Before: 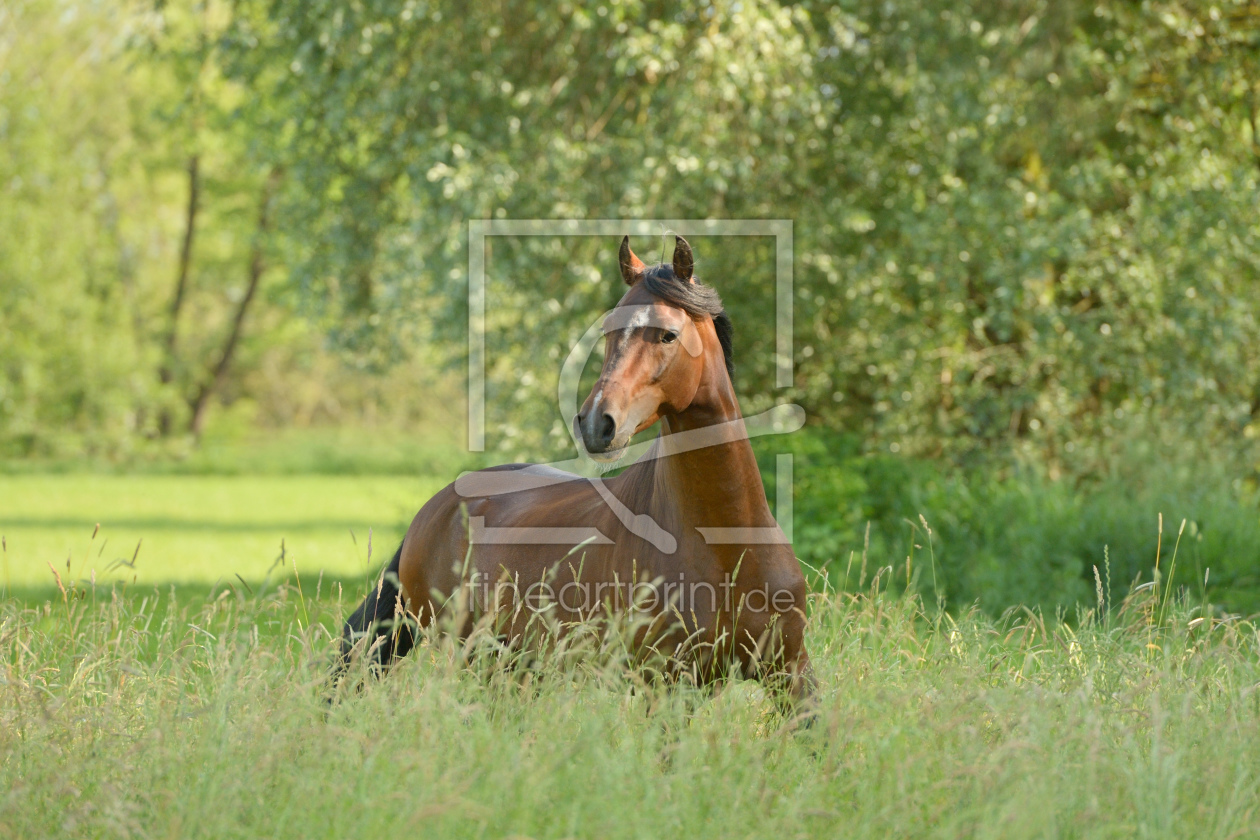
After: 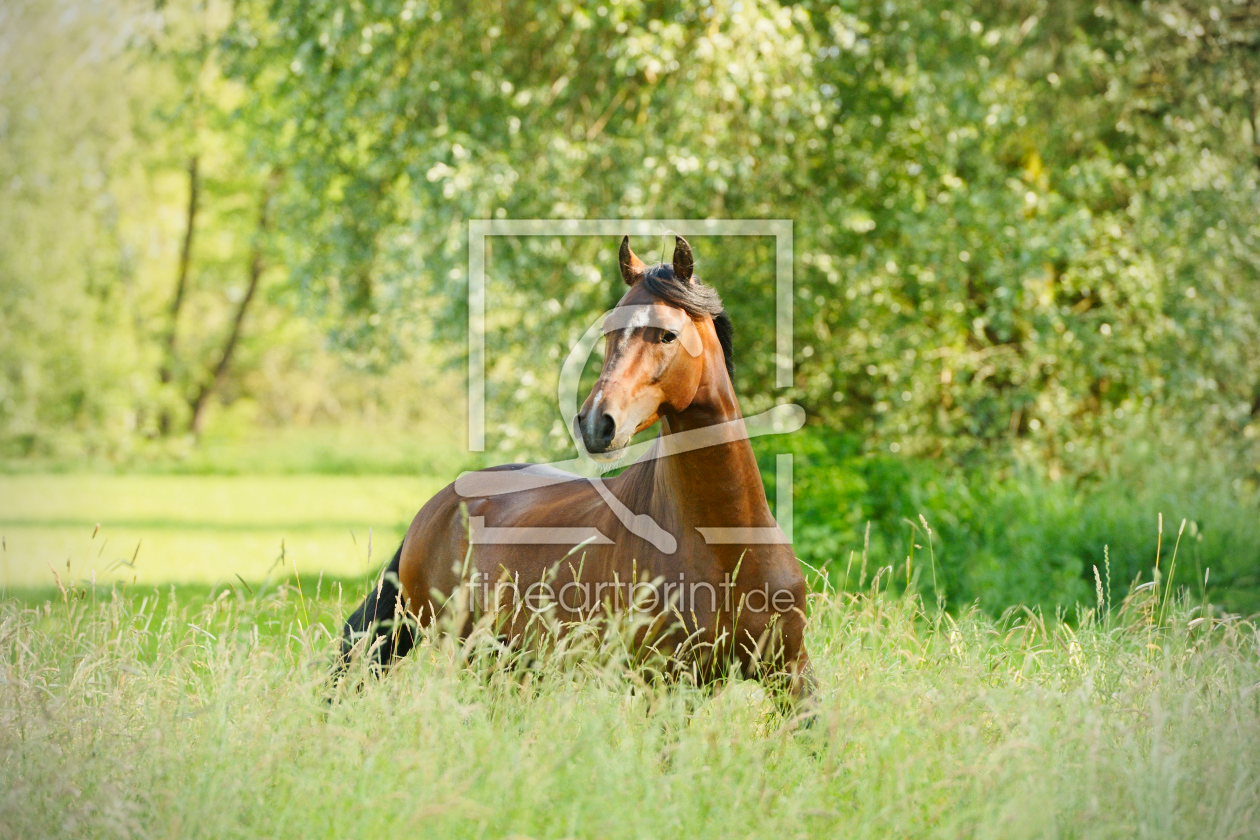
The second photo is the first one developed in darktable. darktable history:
vignetting: on, module defaults
tone curve: curves: ch0 [(0, 0.003) (0.044, 0.025) (0.12, 0.089) (0.197, 0.168) (0.281, 0.273) (0.468, 0.548) (0.583, 0.691) (0.701, 0.815) (0.86, 0.922) (1, 0.982)]; ch1 [(0, 0) (0.232, 0.214) (0.404, 0.376) (0.461, 0.425) (0.493, 0.481) (0.501, 0.5) (0.517, 0.524) (0.55, 0.585) (0.598, 0.651) (0.671, 0.735) (0.796, 0.85) (1, 1)]; ch2 [(0, 0) (0.249, 0.216) (0.357, 0.317) (0.448, 0.432) (0.478, 0.492) (0.498, 0.499) (0.517, 0.527) (0.537, 0.564) (0.569, 0.617) (0.61, 0.659) (0.706, 0.75) (0.808, 0.809) (0.991, 0.968)], preserve colors none
